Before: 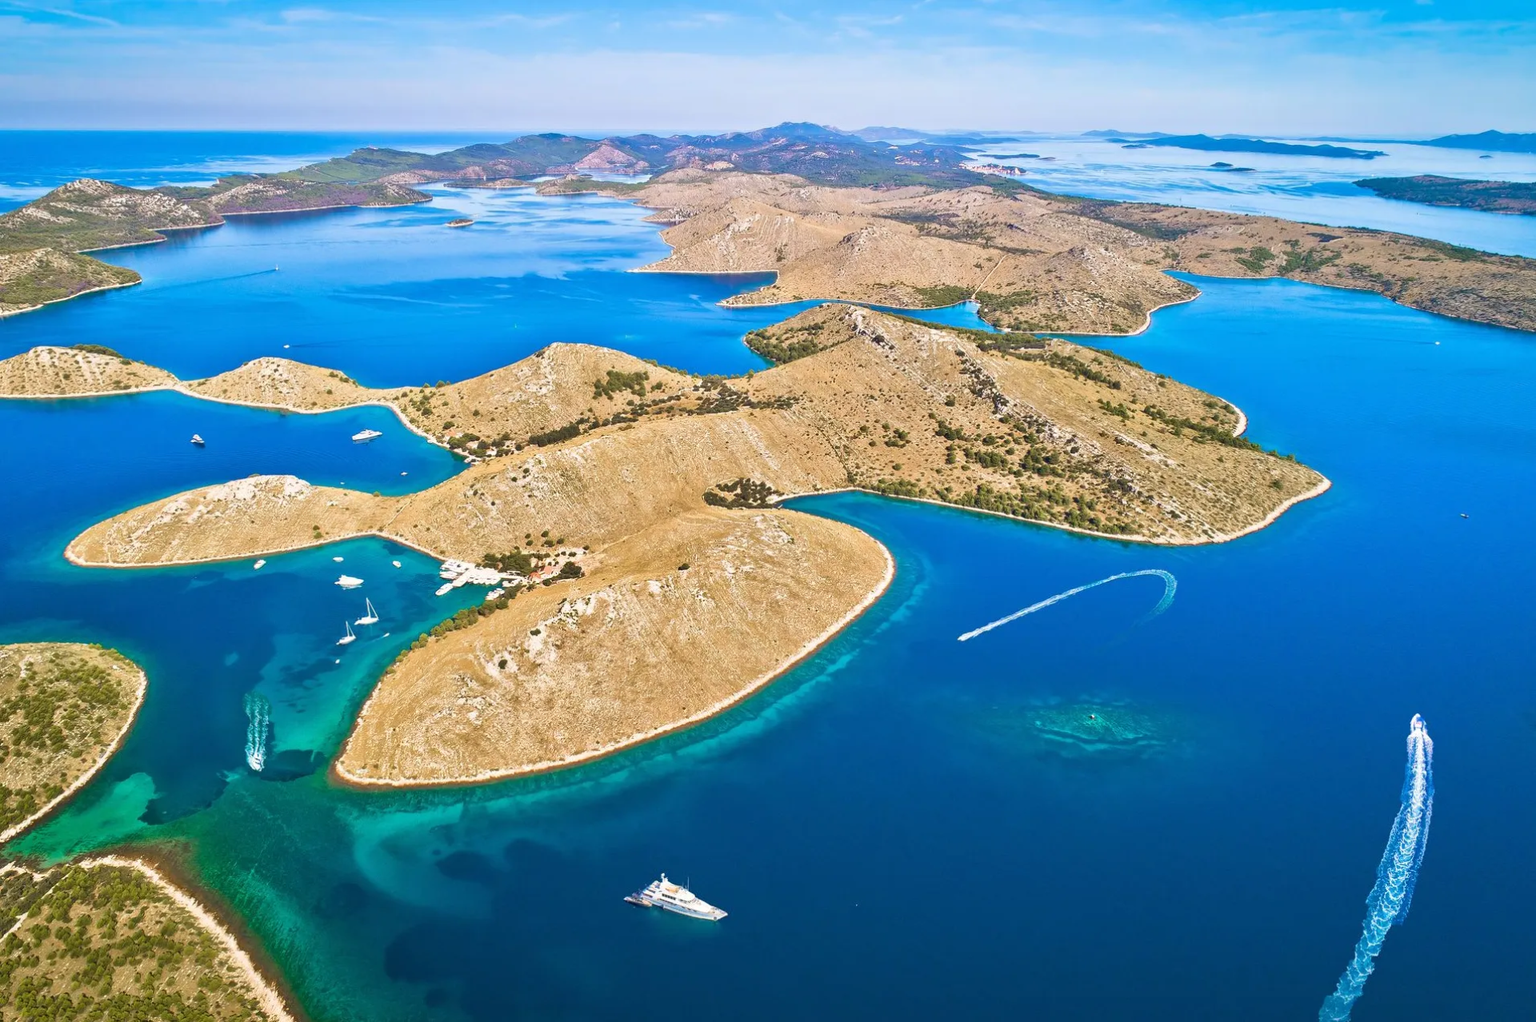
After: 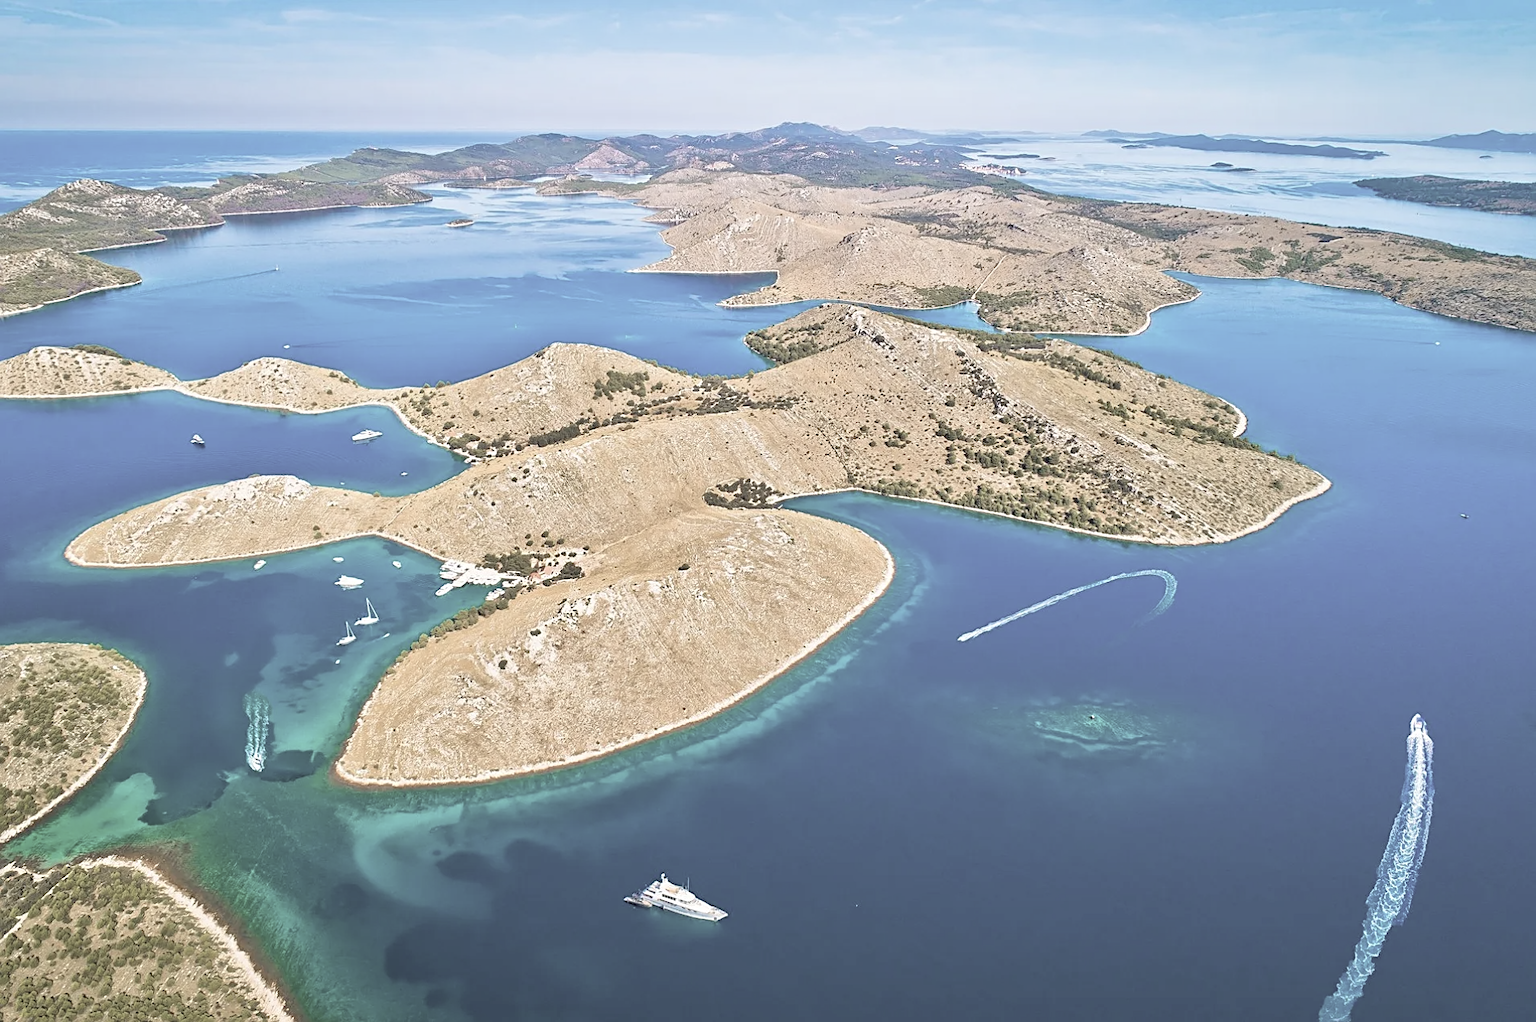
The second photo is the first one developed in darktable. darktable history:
contrast brightness saturation: brightness 0.18, saturation -0.5
sharpen: on, module defaults
